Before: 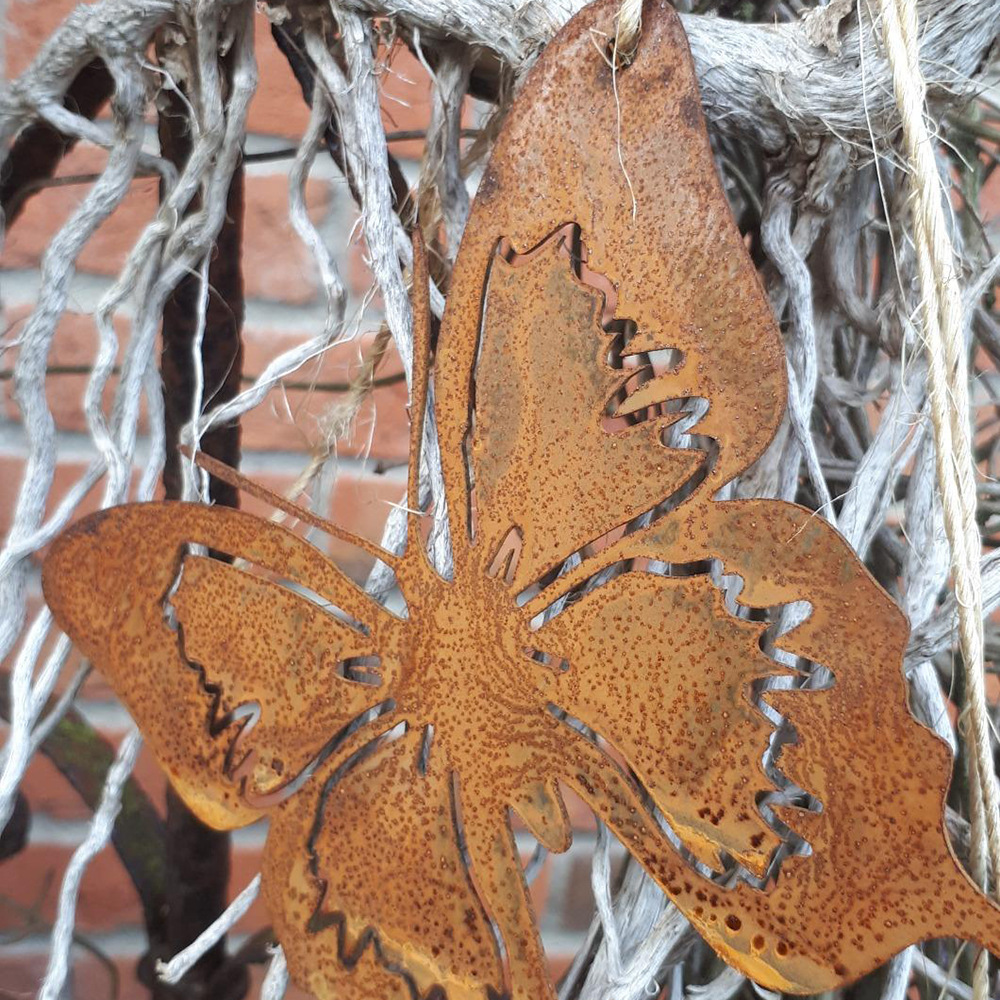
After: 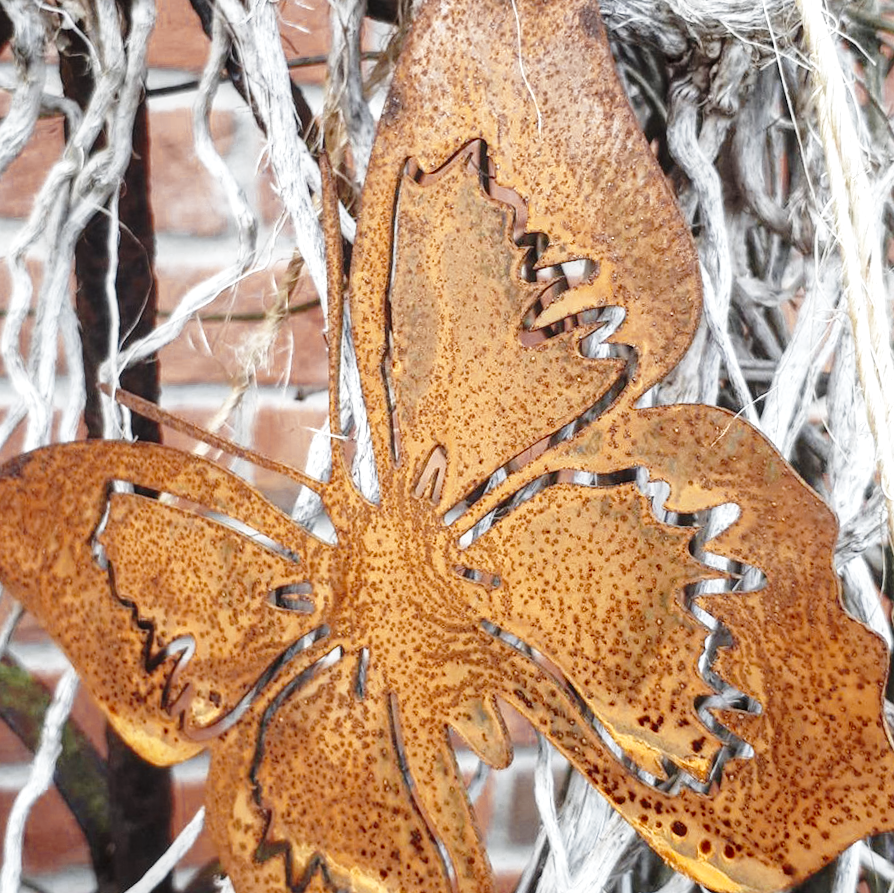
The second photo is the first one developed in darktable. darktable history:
crop and rotate: angle 3.27°, left 5.55%, top 5.69%
base curve: curves: ch0 [(0, 0) (0.028, 0.03) (0.121, 0.232) (0.46, 0.748) (0.859, 0.968) (1, 1)], preserve colors none
color zones: curves: ch0 [(0.035, 0.242) (0.25, 0.5) (0.384, 0.214) (0.488, 0.255) (0.75, 0.5)]; ch1 [(0.063, 0.379) (0.25, 0.5) (0.354, 0.201) (0.489, 0.085) (0.729, 0.271)]; ch2 [(0.25, 0.5) (0.38, 0.517) (0.442, 0.51) (0.735, 0.456)]
local contrast: on, module defaults
